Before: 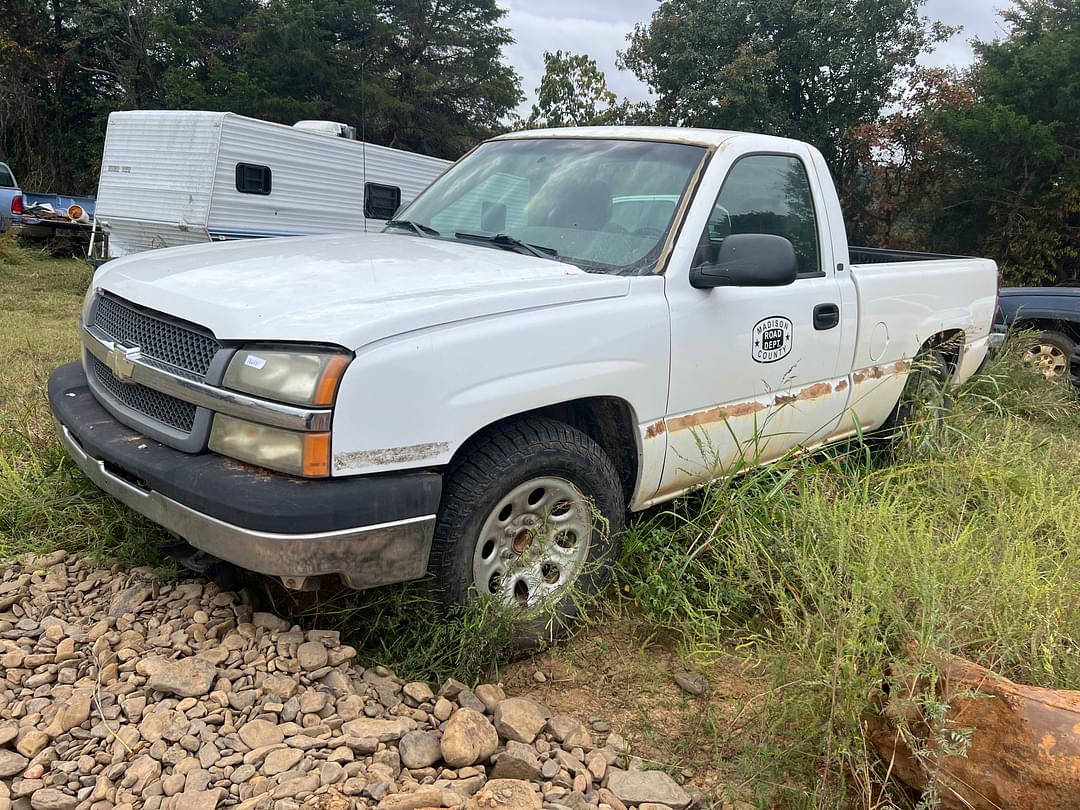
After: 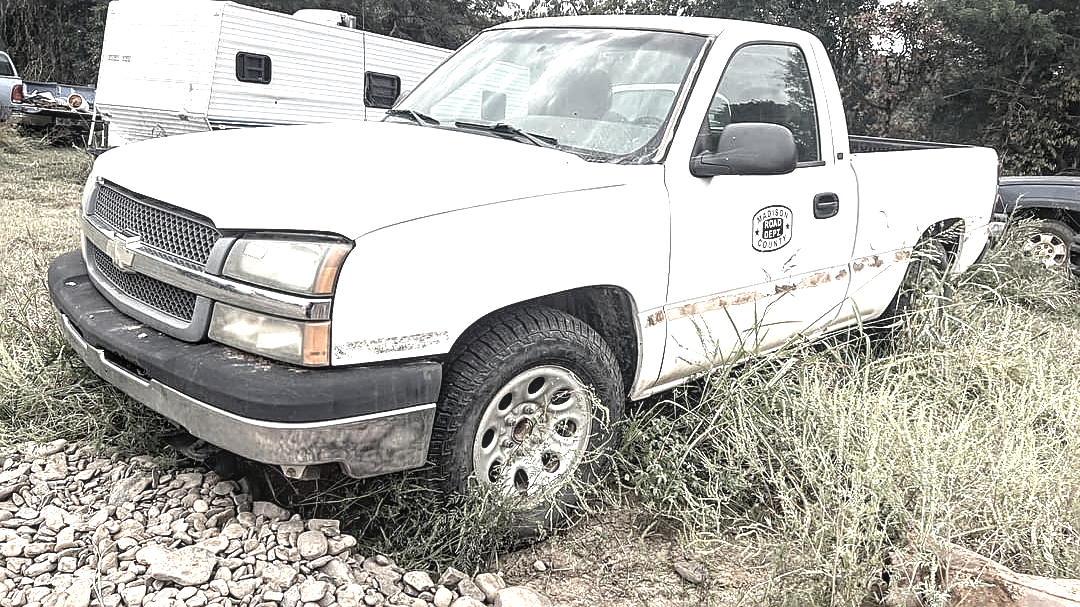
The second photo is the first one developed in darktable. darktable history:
crop: top 13.796%, bottom 11.256%
sharpen: on, module defaults
color zones: curves: ch1 [(0, 0.153) (0.143, 0.15) (0.286, 0.151) (0.429, 0.152) (0.571, 0.152) (0.714, 0.151) (0.857, 0.151) (1, 0.153)]
color balance rgb: shadows lift › chroma 2.972%, shadows lift › hue 281.91°, highlights gain › chroma 2.015%, highlights gain › hue 71.43°, perceptual saturation grading › global saturation 0.242%, perceptual brilliance grading › global brilliance 18.516%
local contrast: on, module defaults
tone equalizer: -8 EV -0.743 EV, -7 EV -0.735 EV, -6 EV -0.592 EV, -5 EV -0.398 EV, -3 EV 0.383 EV, -2 EV 0.6 EV, -1 EV 0.693 EV, +0 EV 0.729 EV, smoothing diameter 24.82%, edges refinement/feathering 8.9, preserve details guided filter
